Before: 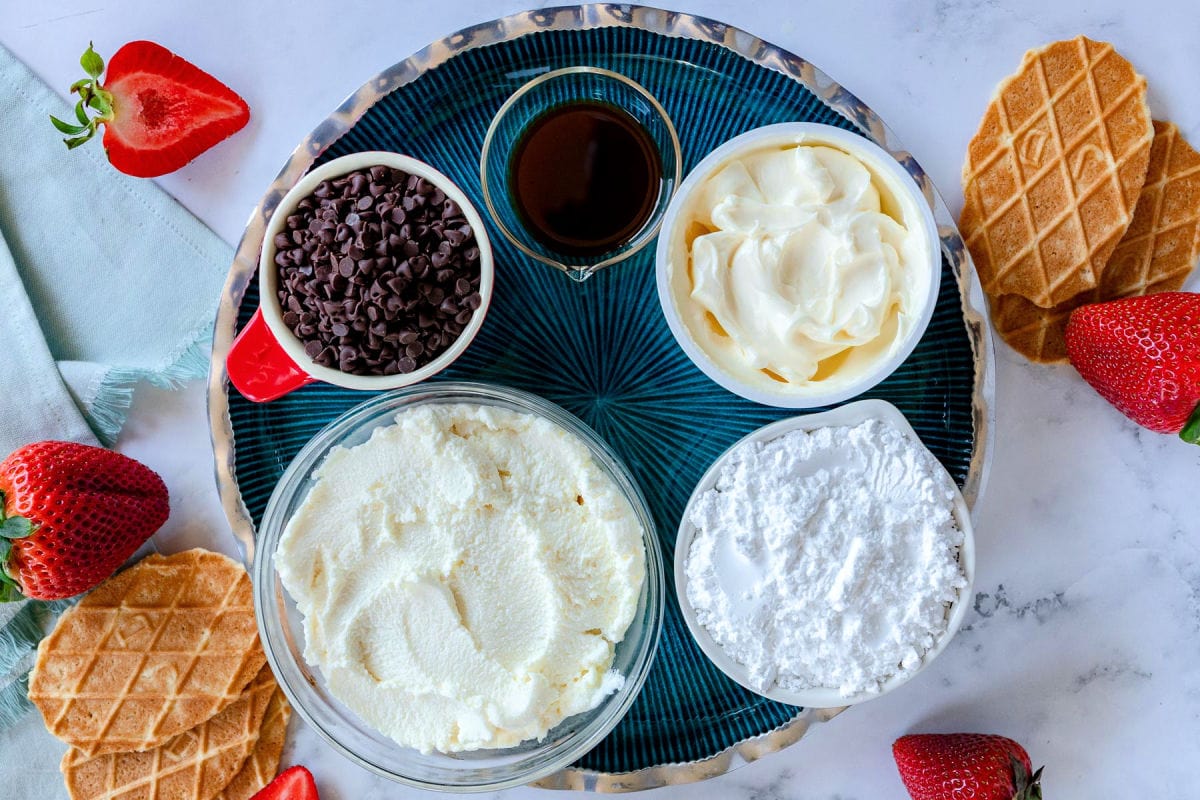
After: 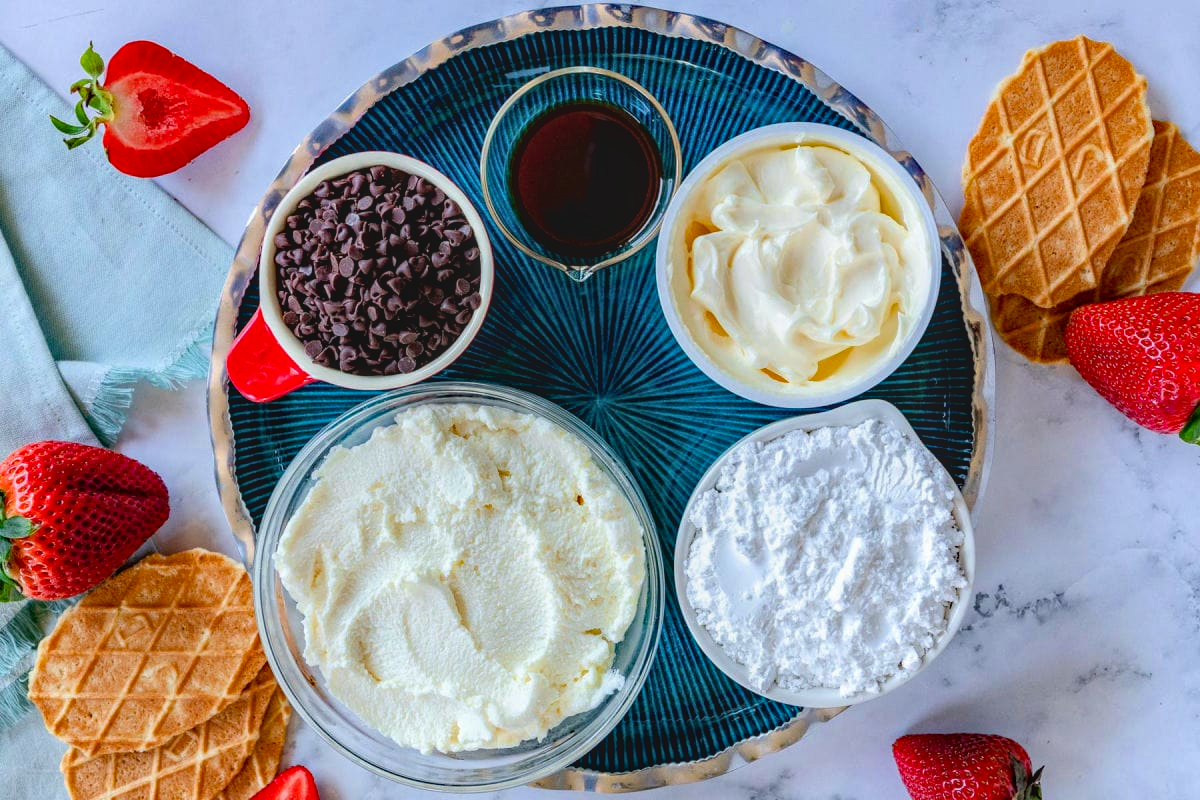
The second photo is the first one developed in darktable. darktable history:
haze removal: compatibility mode true, adaptive false
contrast brightness saturation: contrast -0.099, brightness 0.051, saturation 0.08
local contrast: on, module defaults
exposure: black level correction 0.004, exposure 0.016 EV, compensate highlight preservation false
